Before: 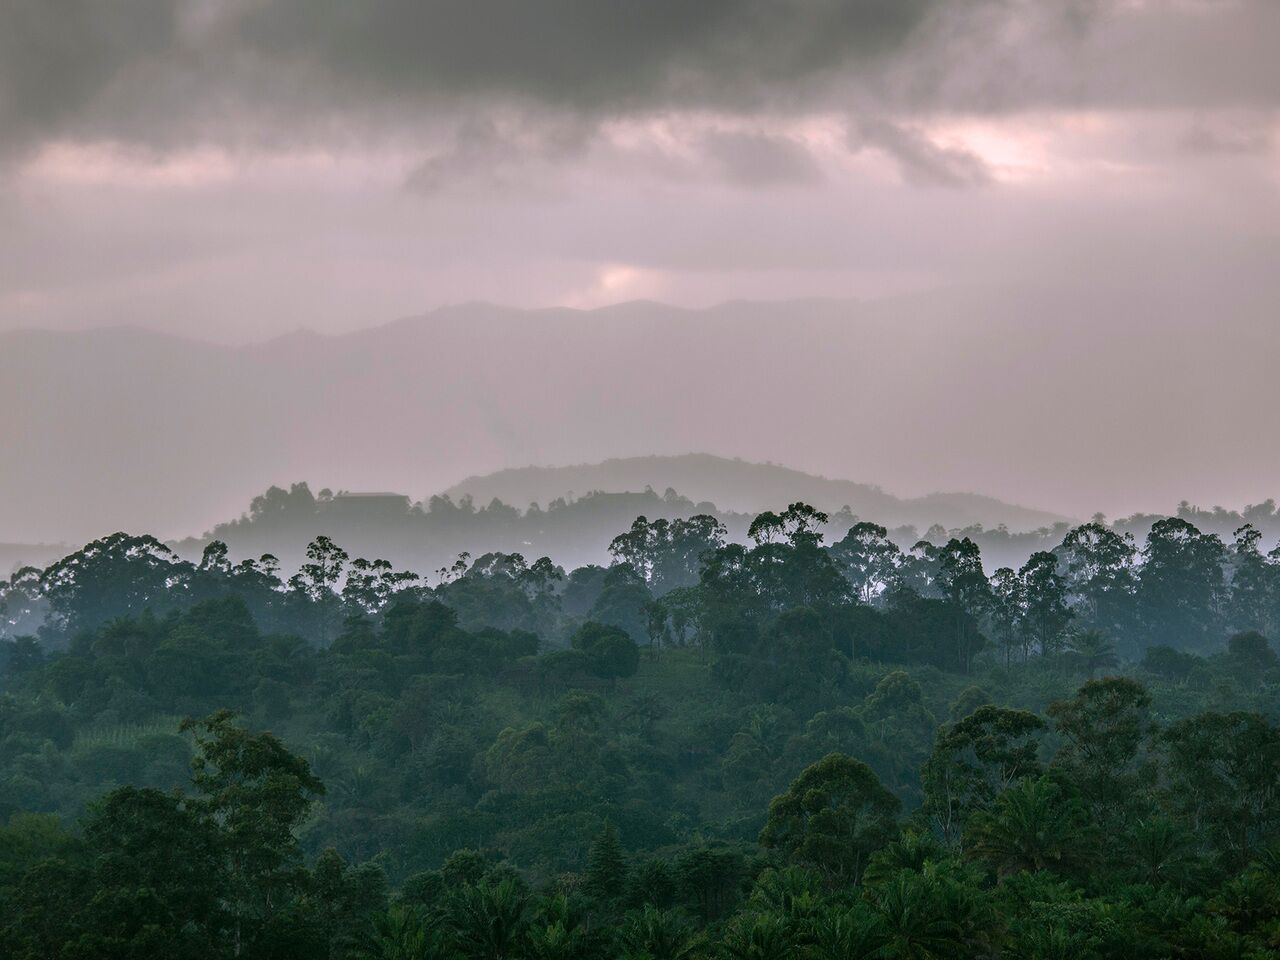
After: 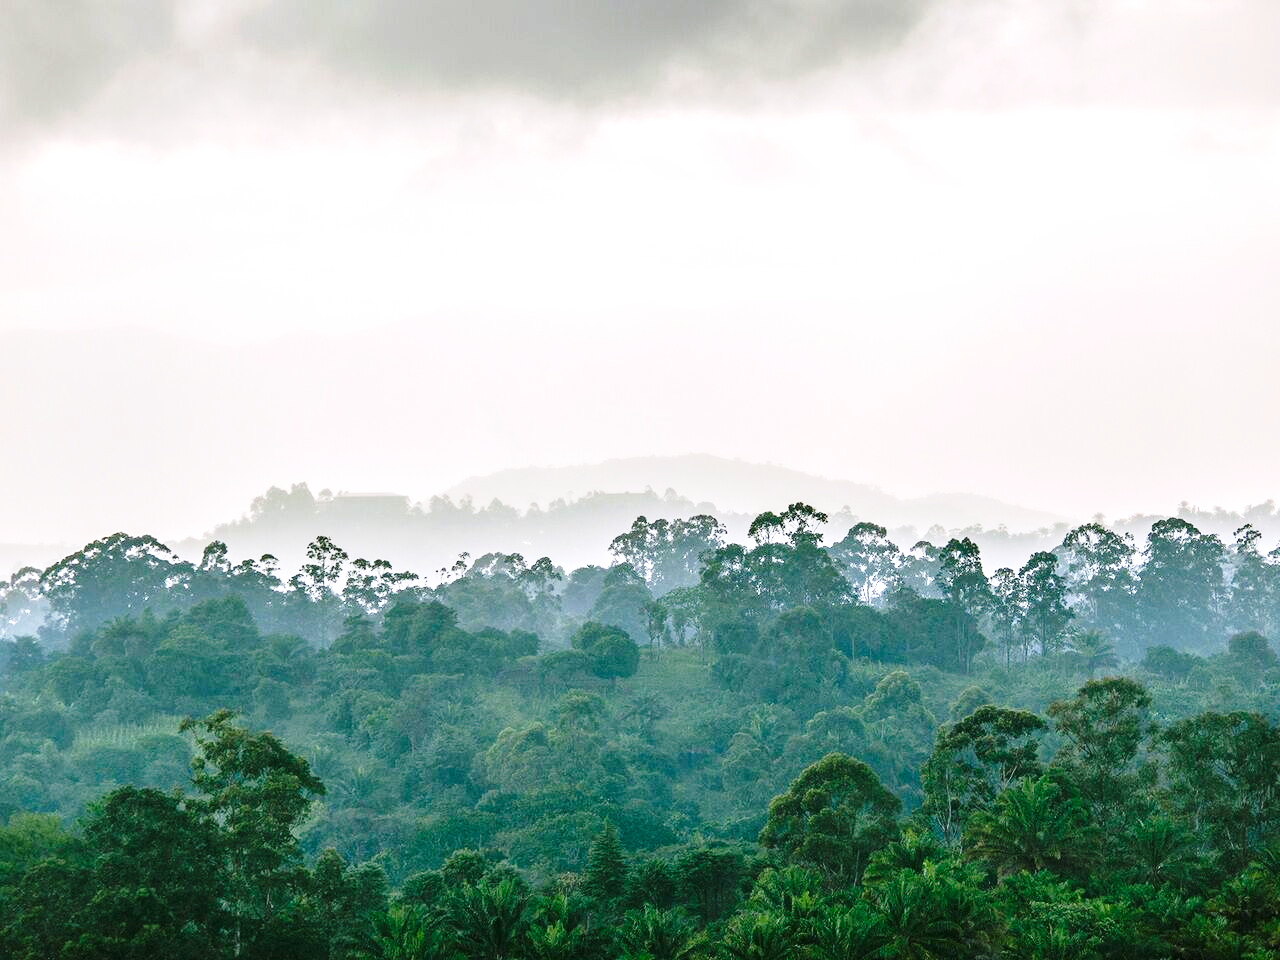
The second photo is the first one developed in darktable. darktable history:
base curve: curves: ch0 [(0, 0) (0.028, 0.03) (0.121, 0.232) (0.46, 0.748) (0.859, 0.968) (1, 1)], preserve colors none
exposure: black level correction 0, exposure 1.173 EV, compensate exposure bias true, compensate highlight preservation false
